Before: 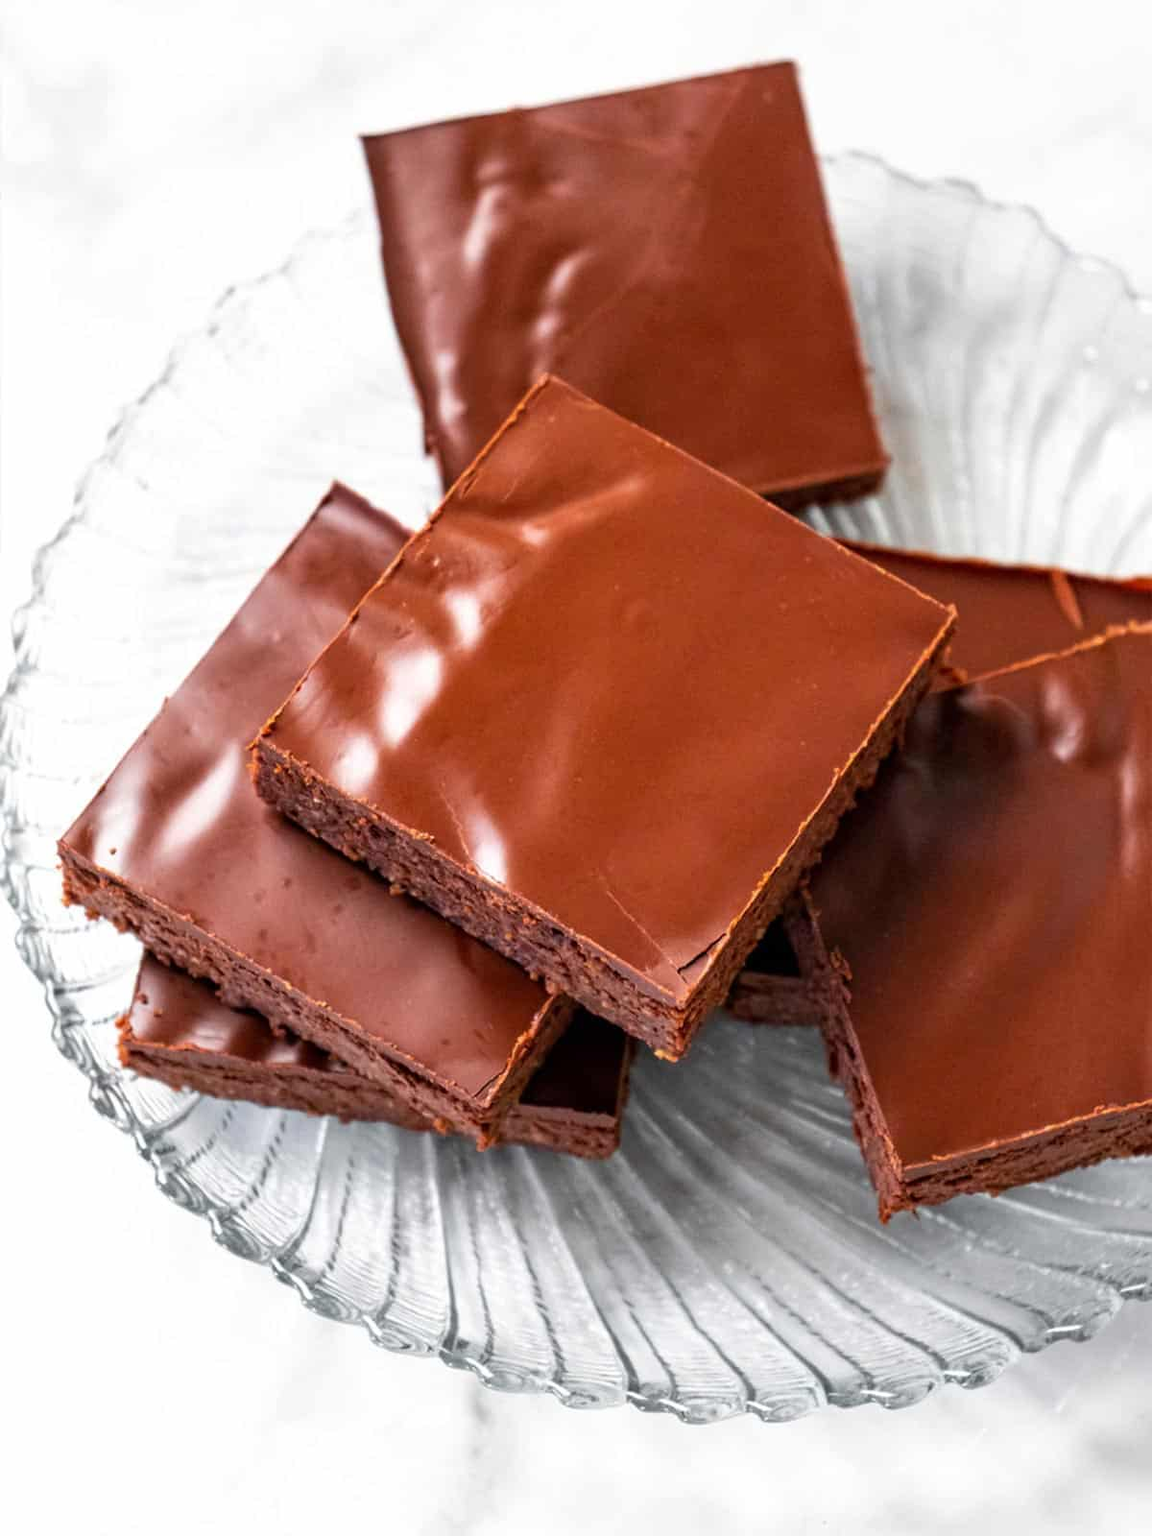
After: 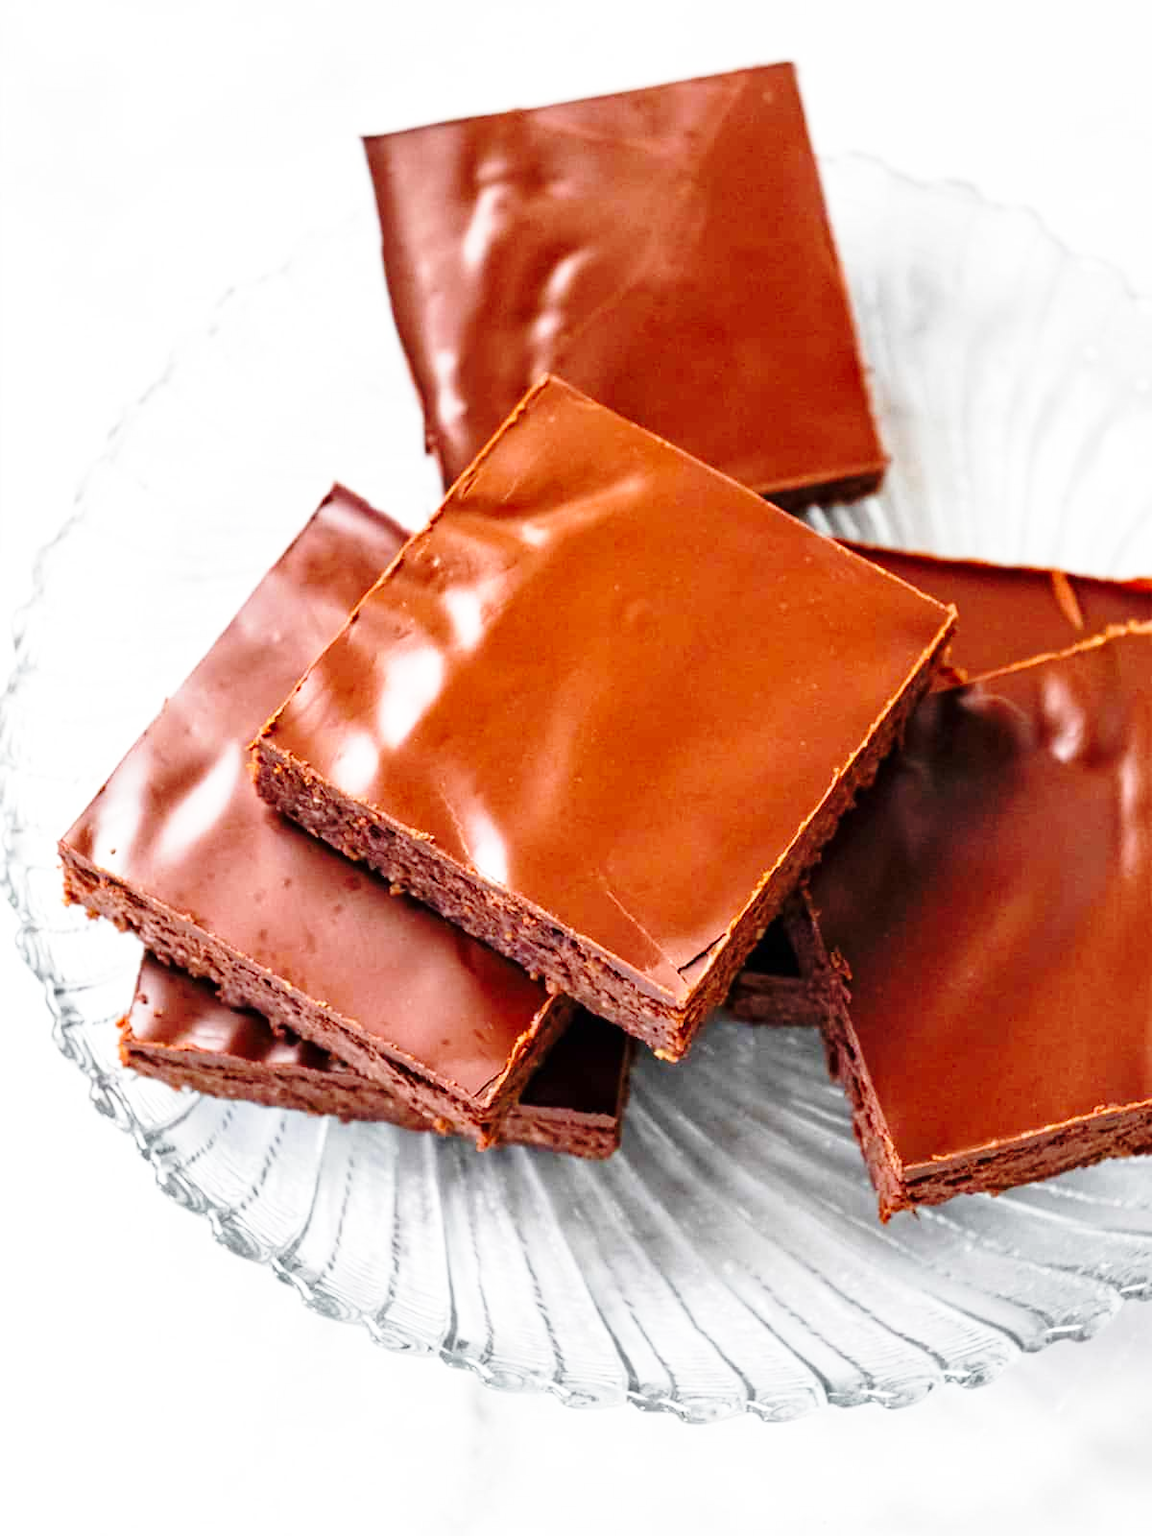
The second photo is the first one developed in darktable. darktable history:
exposure: compensate highlight preservation false
base curve: curves: ch0 [(0, 0) (0.028, 0.03) (0.121, 0.232) (0.46, 0.748) (0.859, 0.968) (1, 1)], preserve colors none
